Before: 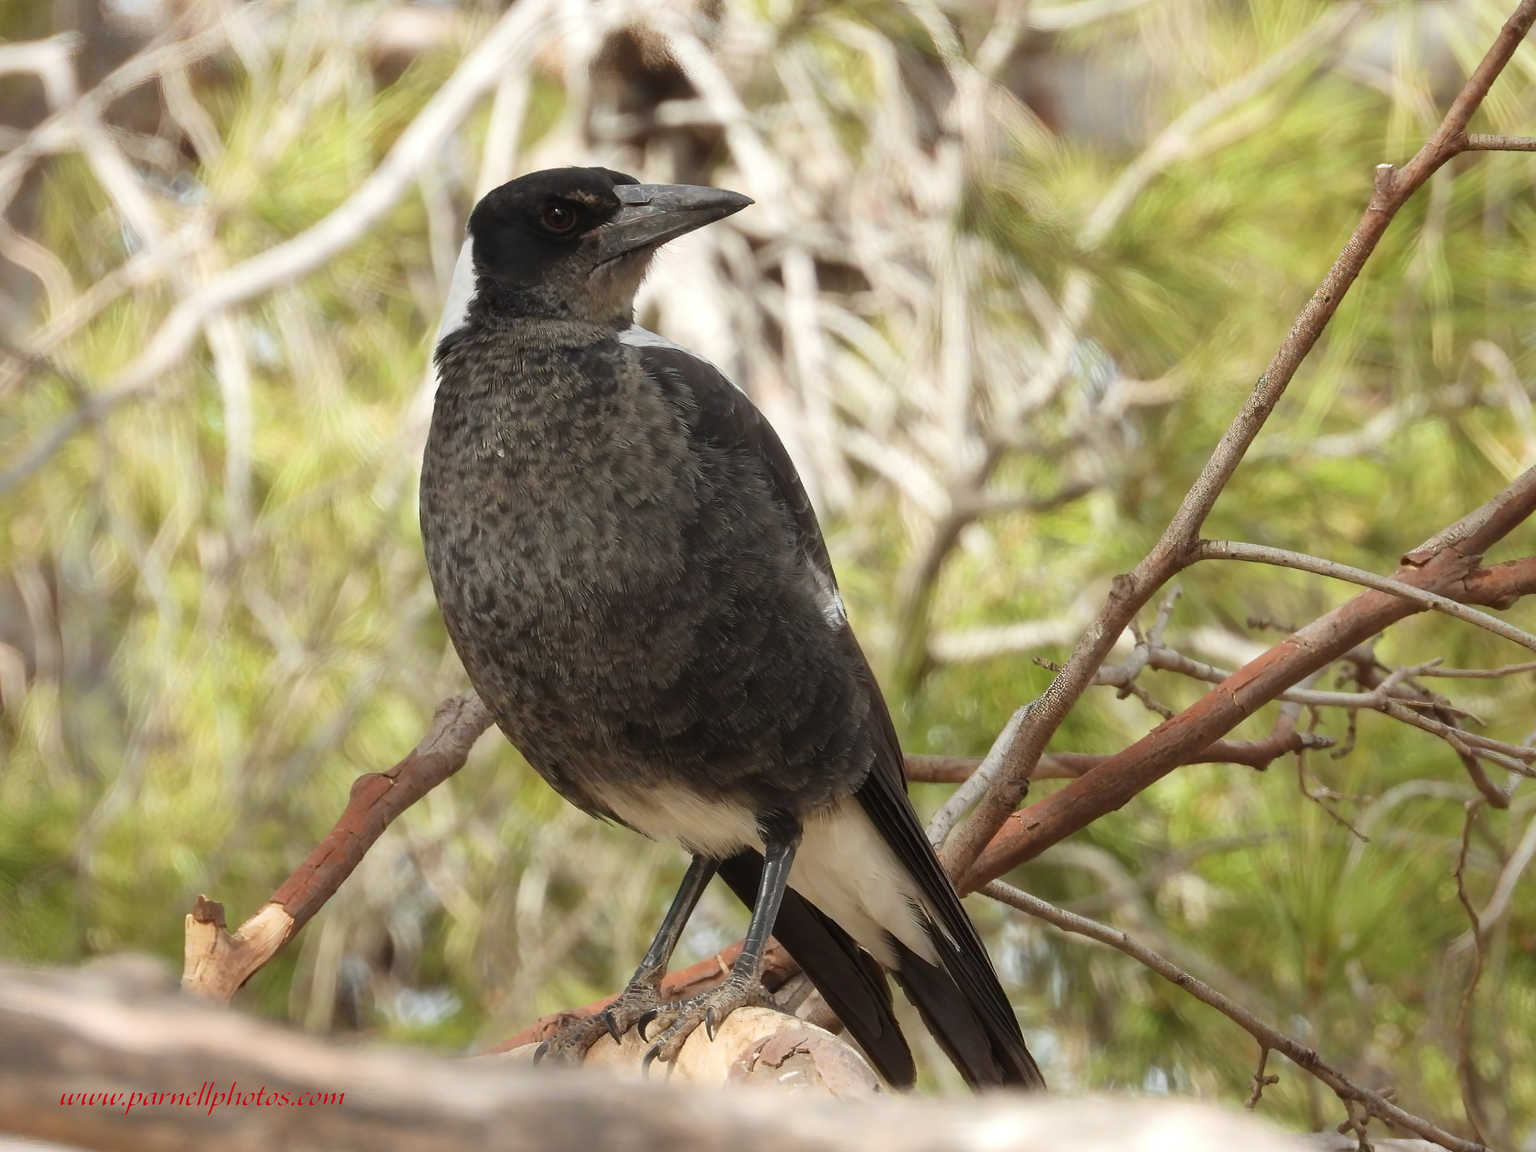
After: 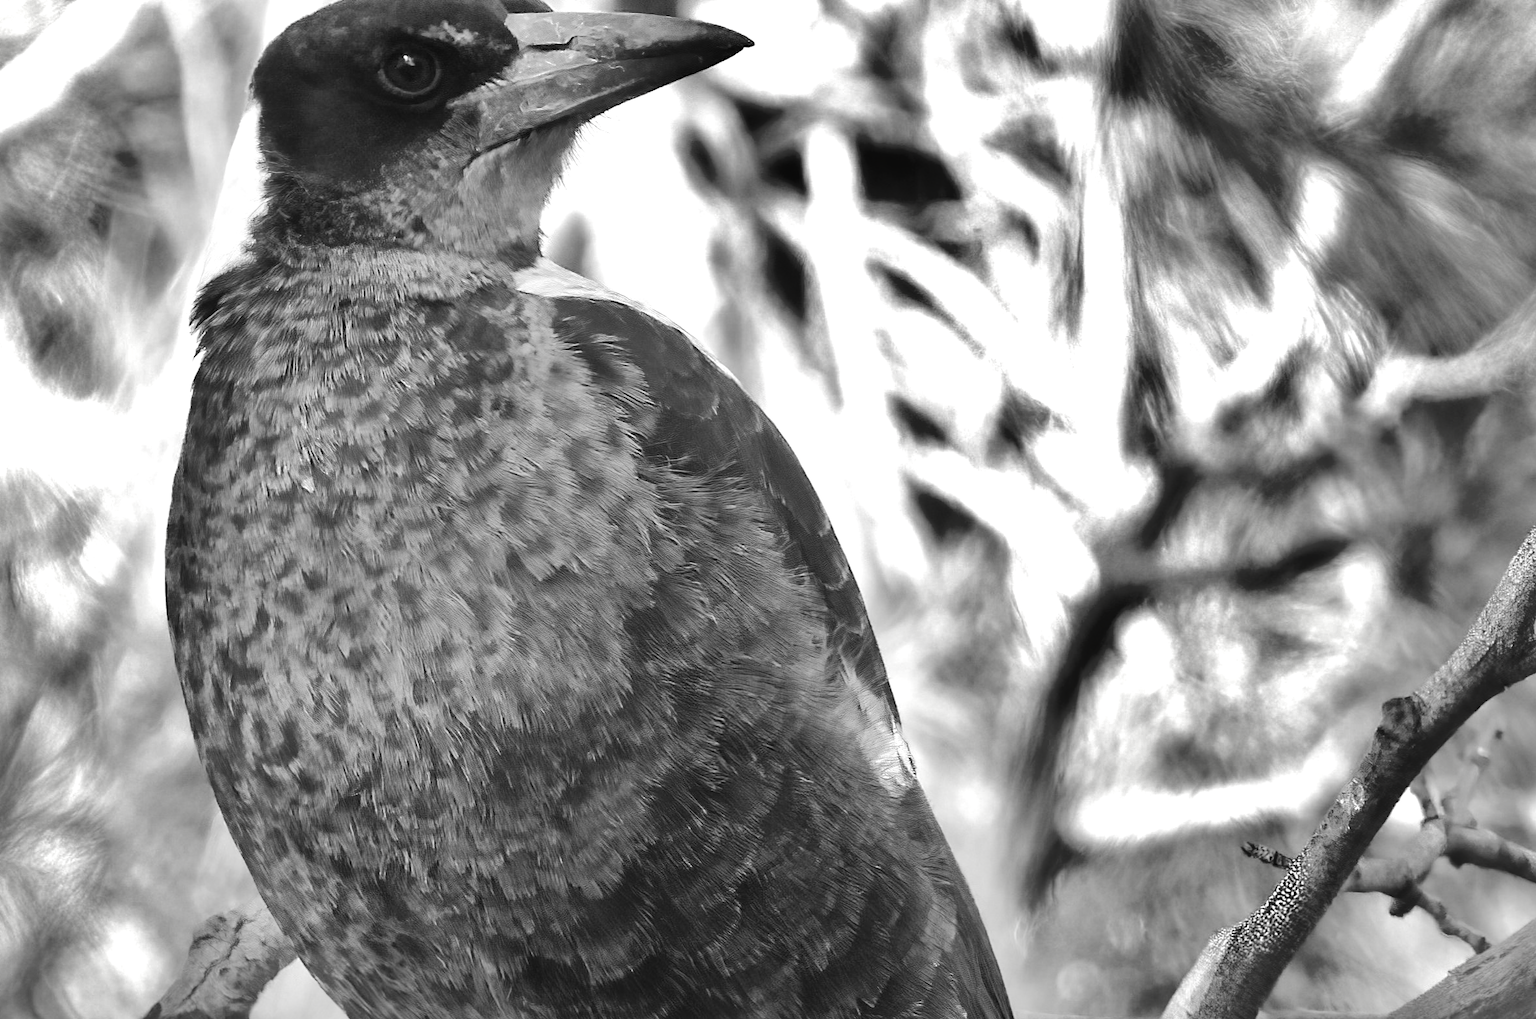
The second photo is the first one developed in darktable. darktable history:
tone equalizer: -7 EV 0.155 EV, -6 EV 0.629 EV, -5 EV 1.13 EV, -4 EV 1.31 EV, -3 EV 1.16 EV, -2 EV 0.6 EV, -1 EV 0.146 EV, edges refinement/feathering 500, mask exposure compensation -1.57 EV, preserve details no
contrast brightness saturation: saturation -0.994
crop: left 21.201%, top 15.406%, right 21.862%, bottom 34.19%
exposure: black level correction 0.001, exposure 0.5 EV, compensate highlight preservation false
shadows and highlights: shadows 18.41, highlights -85.33, soften with gaussian
